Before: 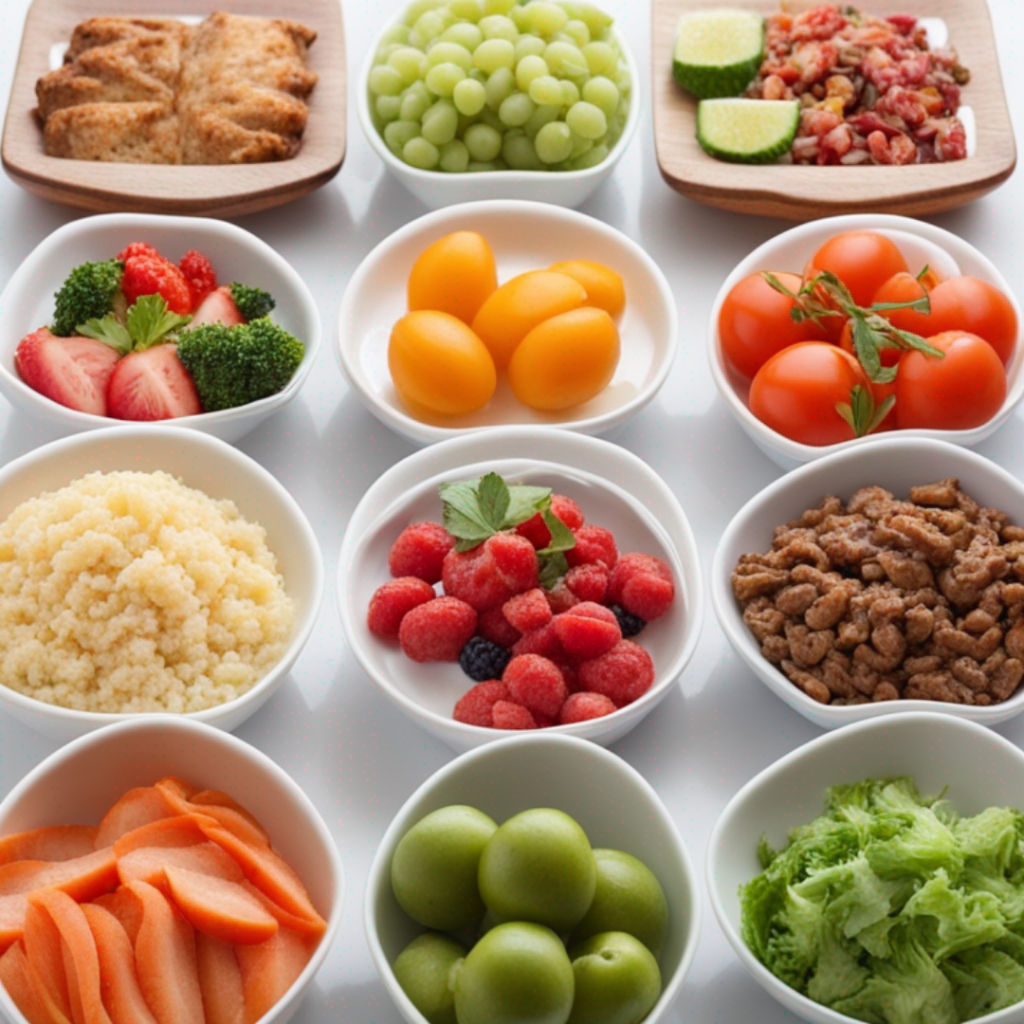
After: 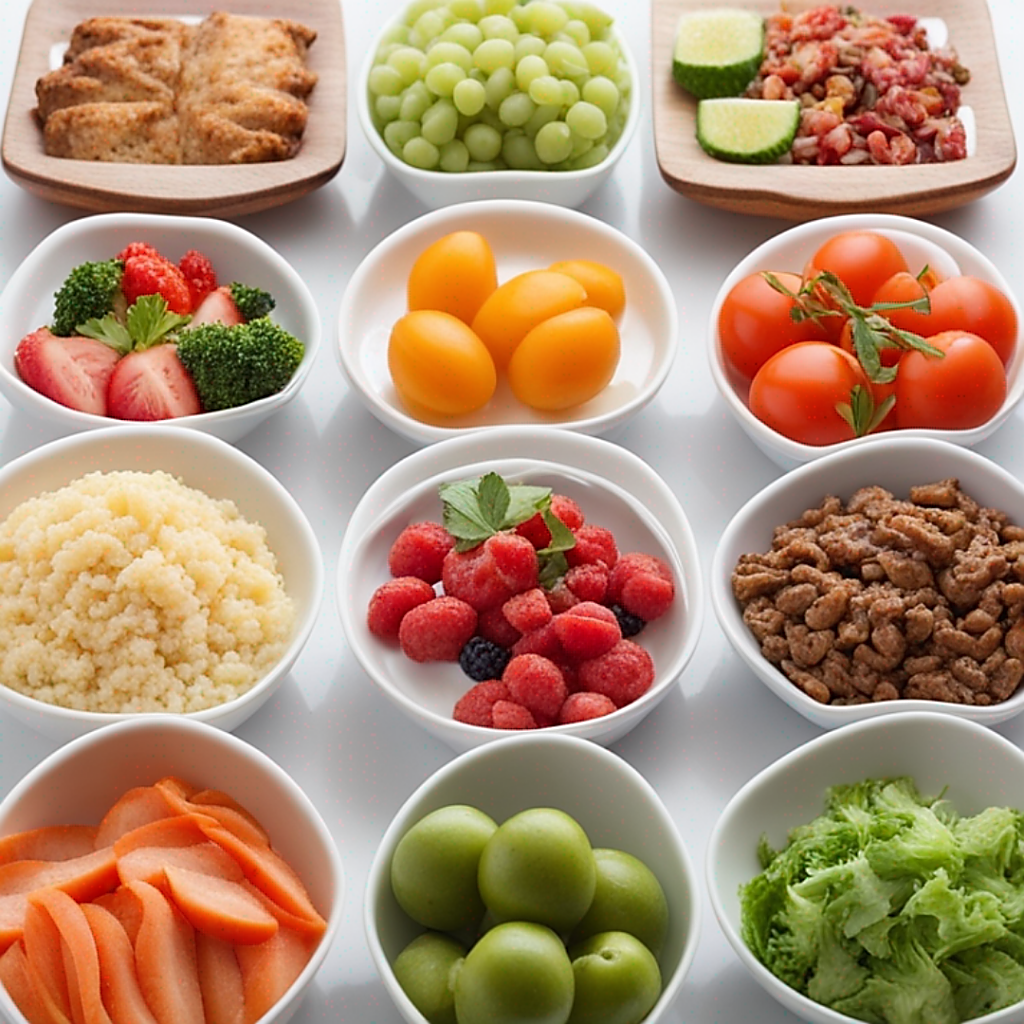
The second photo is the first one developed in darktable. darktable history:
sharpen: radius 1.4, amount 1.25, threshold 0.7
